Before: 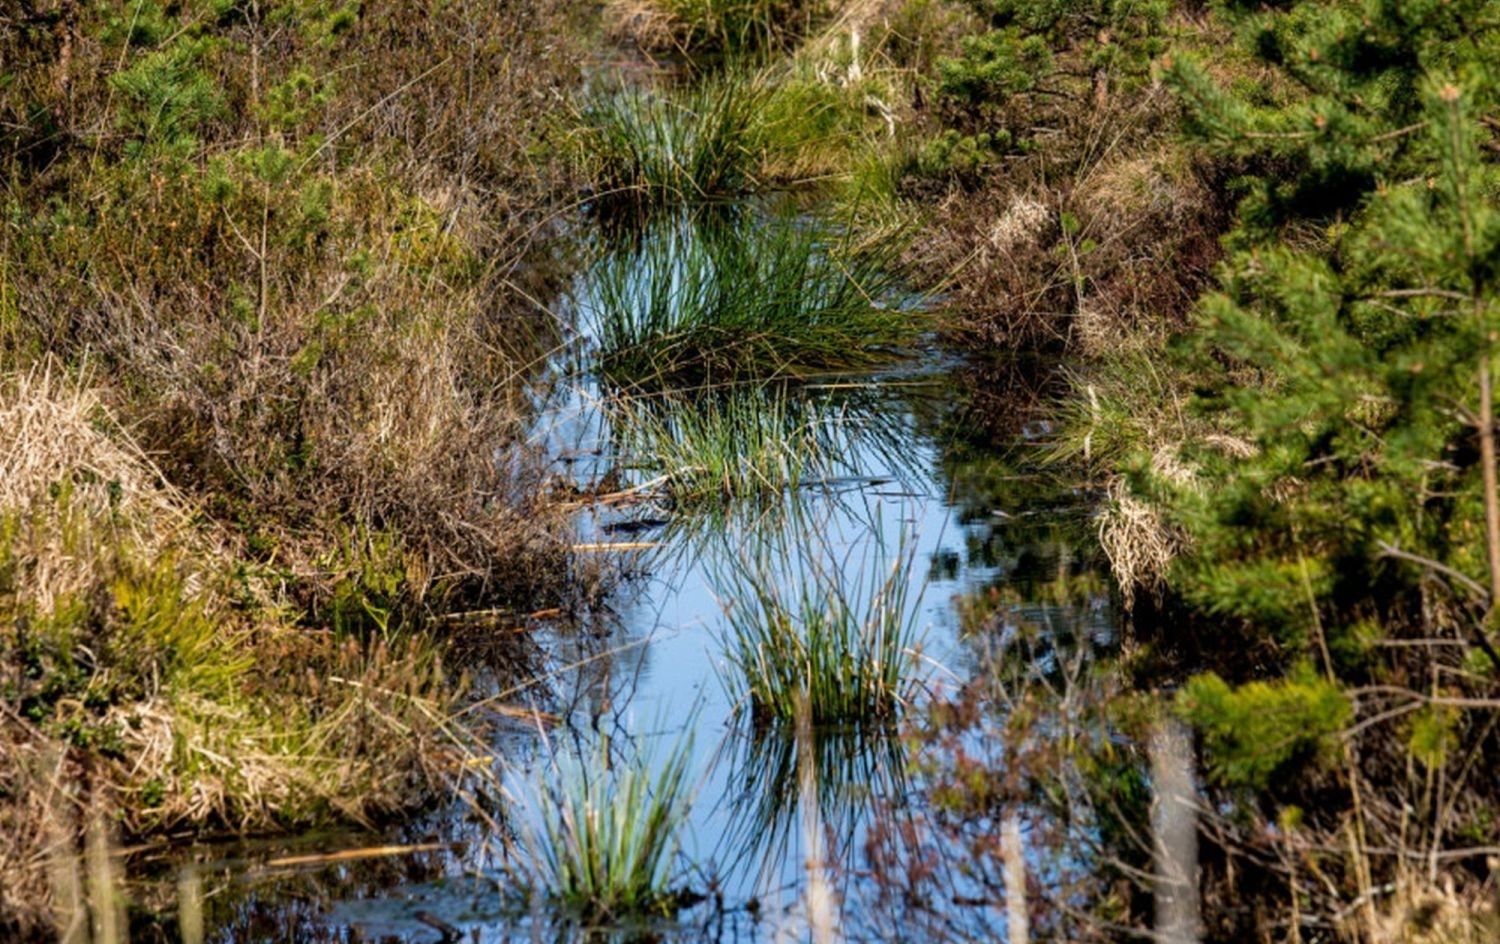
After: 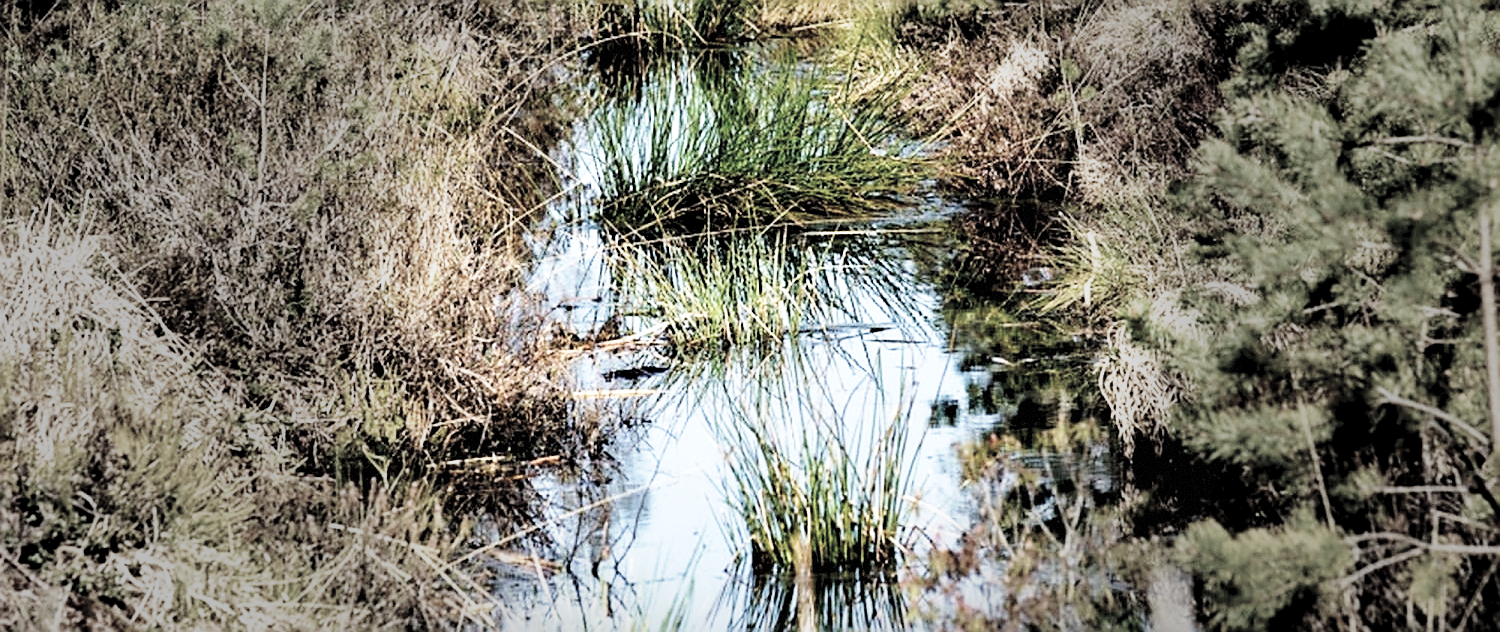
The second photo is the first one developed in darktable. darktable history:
contrast brightness saturation: brightness 0.181, saturation -0.517
contrast equalizer: y [[0.536, 0.565, 0.581, 0.516, 0.52, 0.491], [0.5 ×6], [0.5 ×6], [0 ×6], [0 ×6]]
sharpen: radius 1.415, amount 1.238, threshold 0.705
exposure: exposure 0.338 EV, compensate highlight preservation false
crop: top 16.273%, bottom 16.774%
velvia: on, module defaults
base curve: curves: ch0 [(0, 0) (0.028, 0.03) (0.121, 0.232) (0.46, 0.748) (0.859, 0.968) (1, 1)], preserve colors none
vignetting: fall-off start 30.36%, fall-off radius 35.49%, dithering 8-bit output, unbound false
